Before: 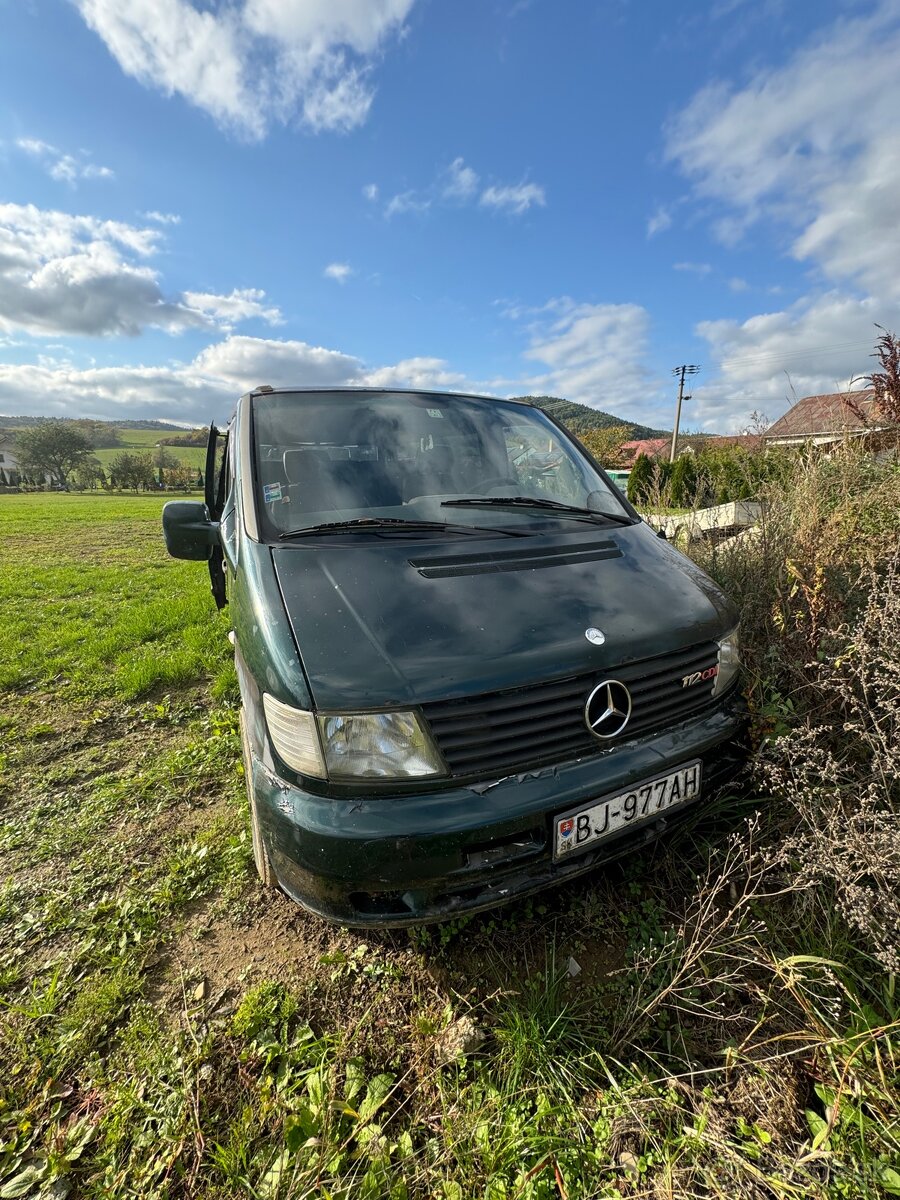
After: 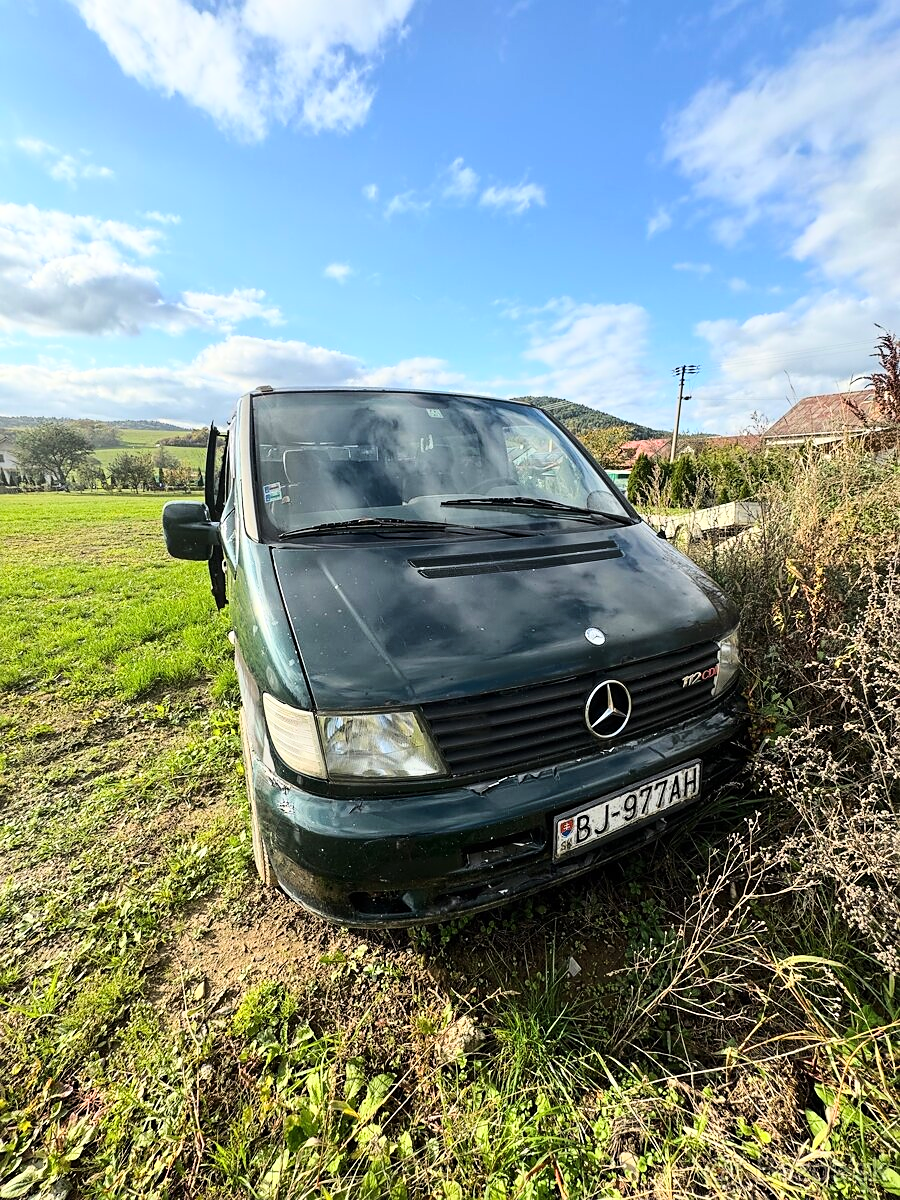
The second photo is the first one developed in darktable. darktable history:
sharpen: radius 1.559, amount 0.373, threshold 1.271
base curve: curves: ch0 [(0, 0) (0.028, 0.03) (0.121, 0.232) (0.46, 0.748) (0.859, 0.968) (1, 1)]
